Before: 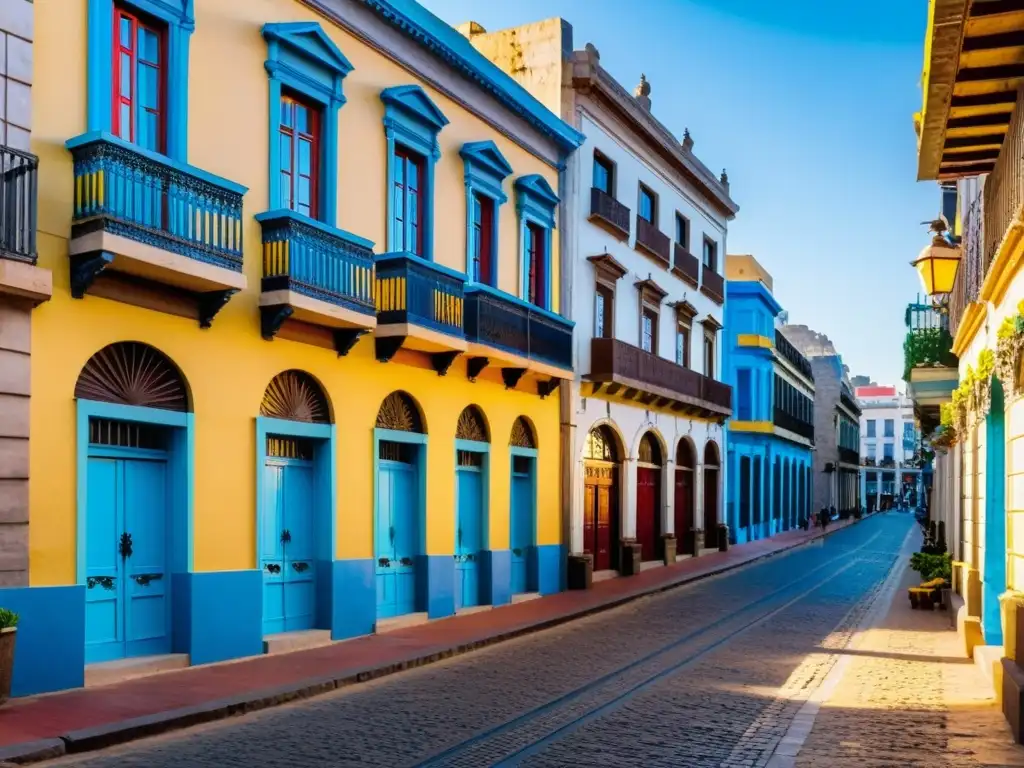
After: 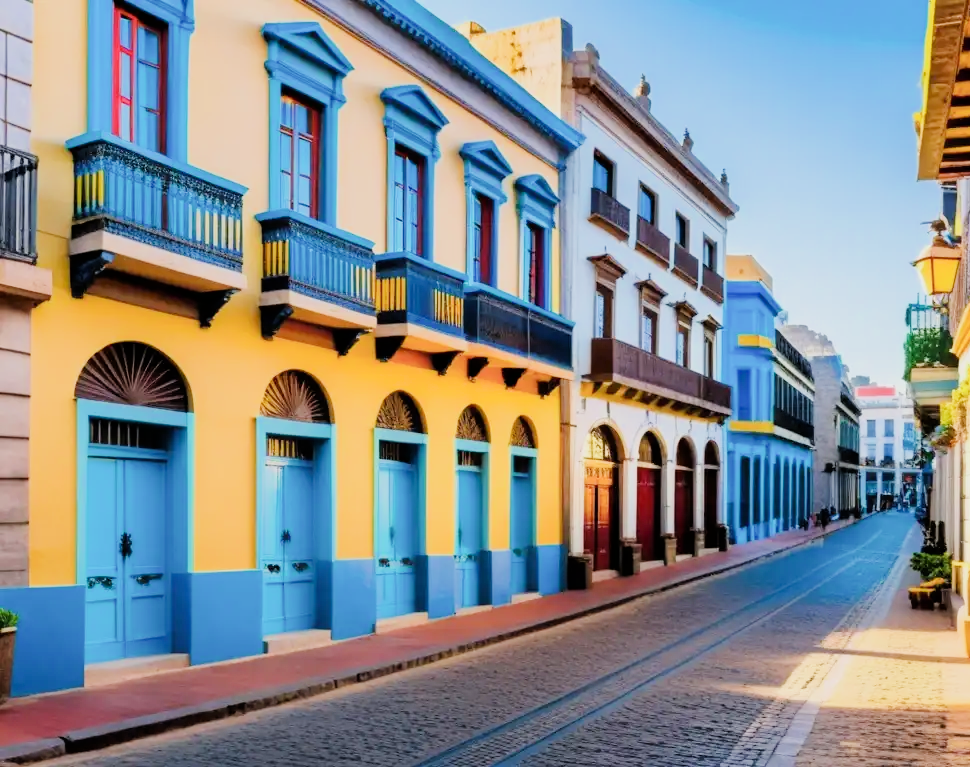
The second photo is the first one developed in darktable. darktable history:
crop and rotate: right 5.213%
filmic rgb: black relative exposure -7.16 EV, white relative exposure 5.34 EV, hardness 3.02
exposure: black level correction 0, exposure 1.1 EV, compensate exposure bias true, compensate highlight preservation false
